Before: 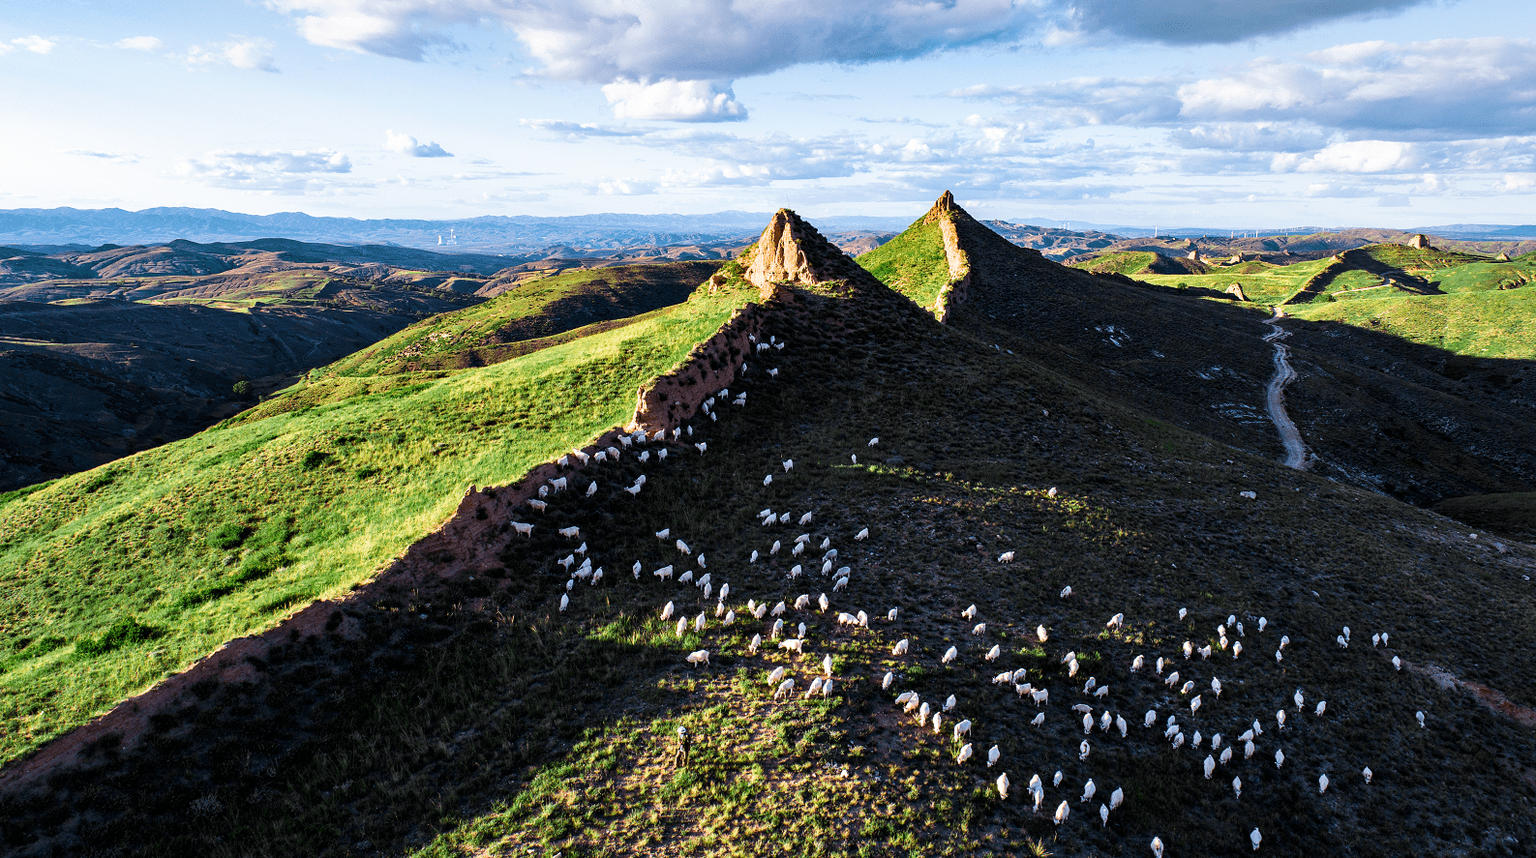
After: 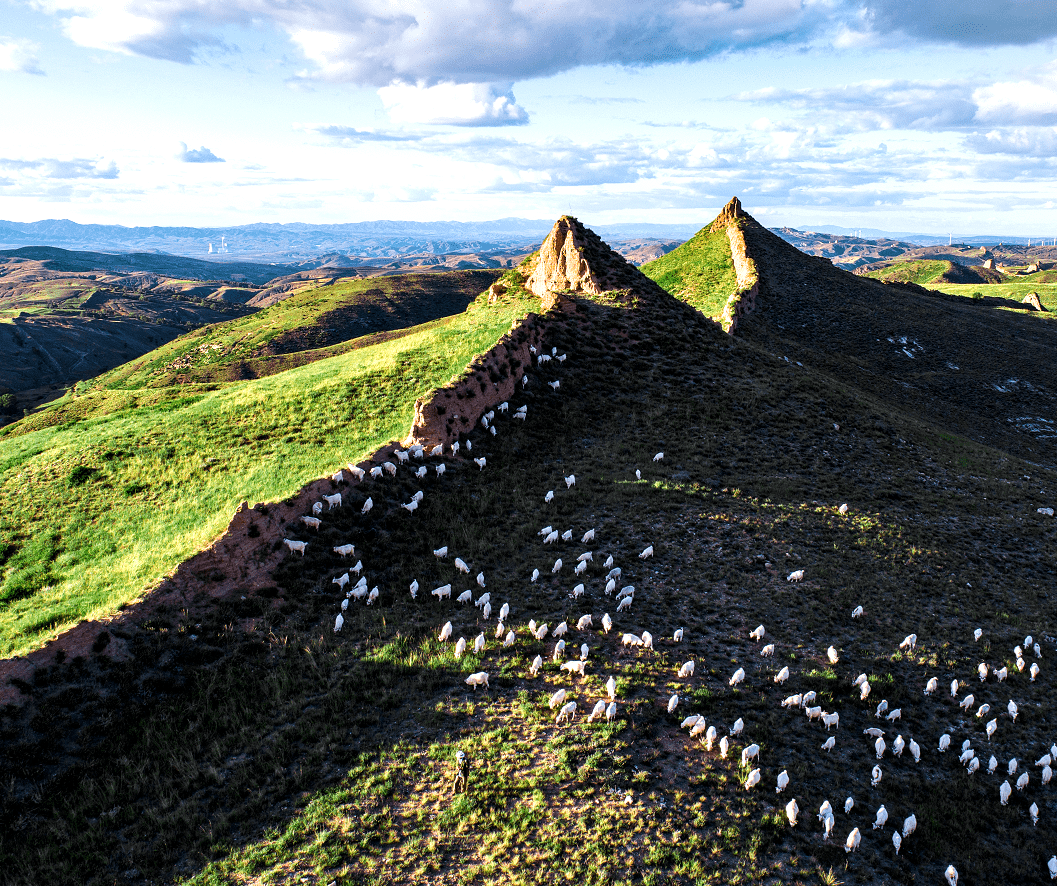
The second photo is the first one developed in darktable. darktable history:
crop and rotate: left 15.409%, right 17.985%
exposure: black level correction 0, exposure 0.199 EV, compensate highlight preservation false
local contrast: highlights 102%, shadows 99%, detail 119%, midtone range 0.2
